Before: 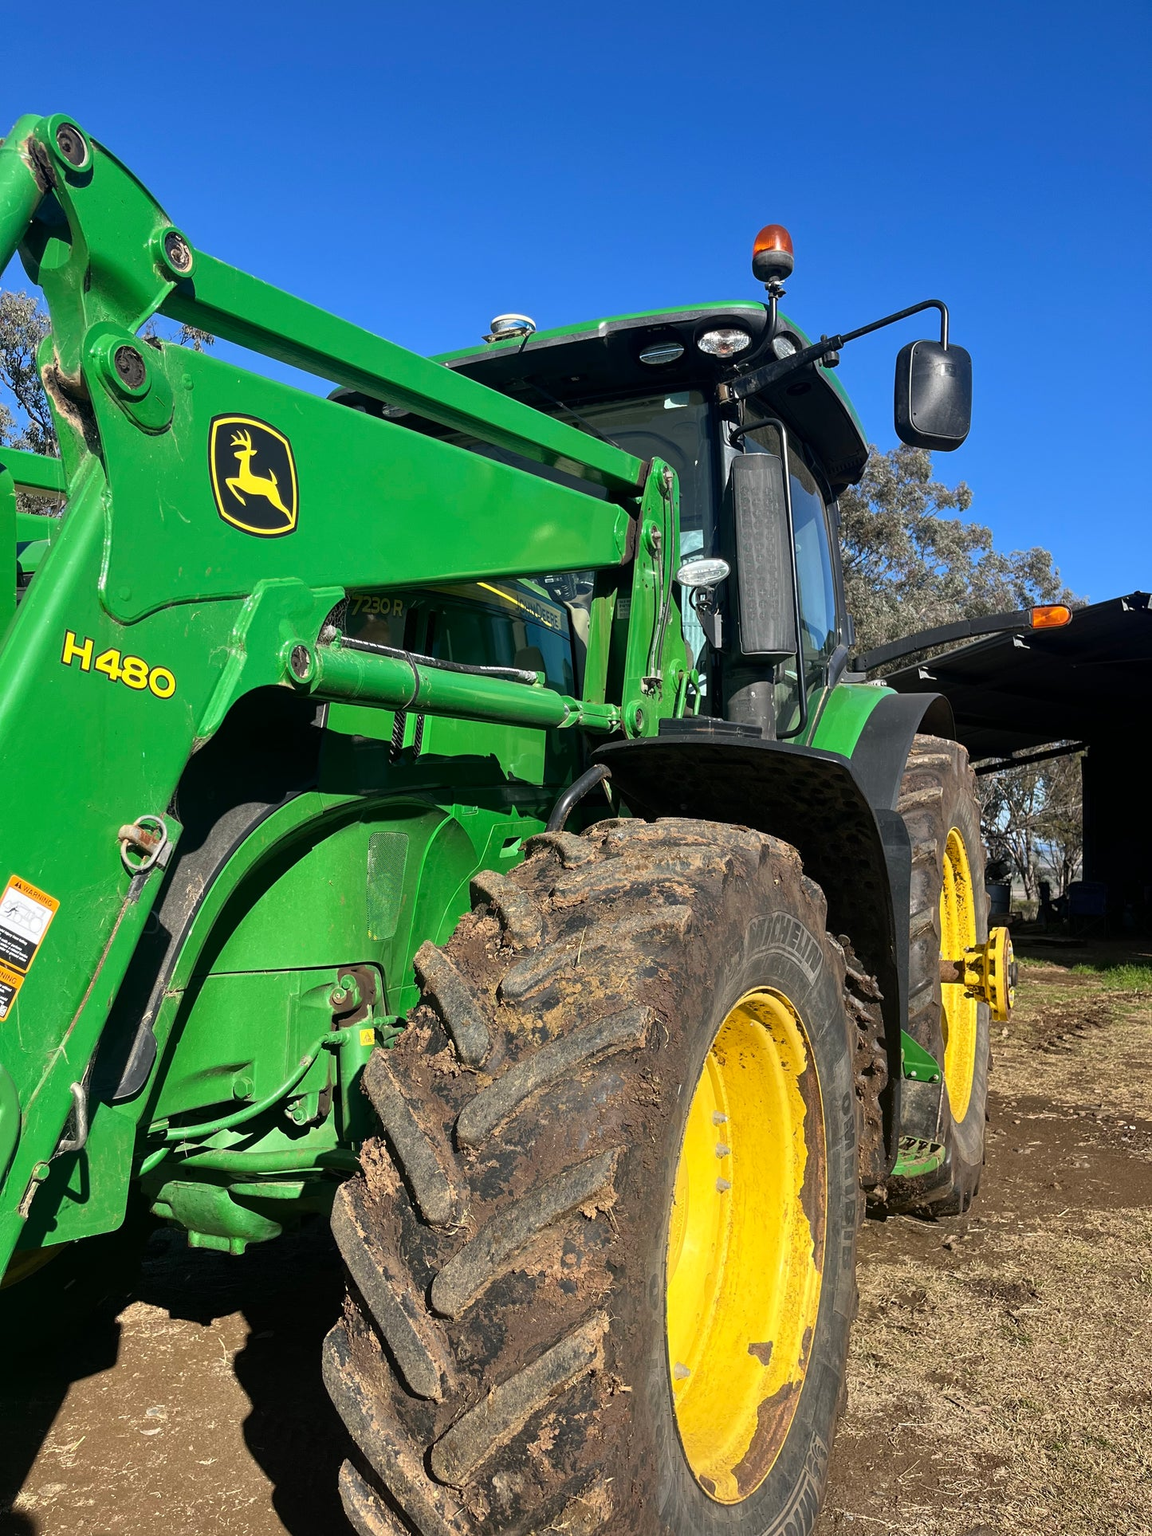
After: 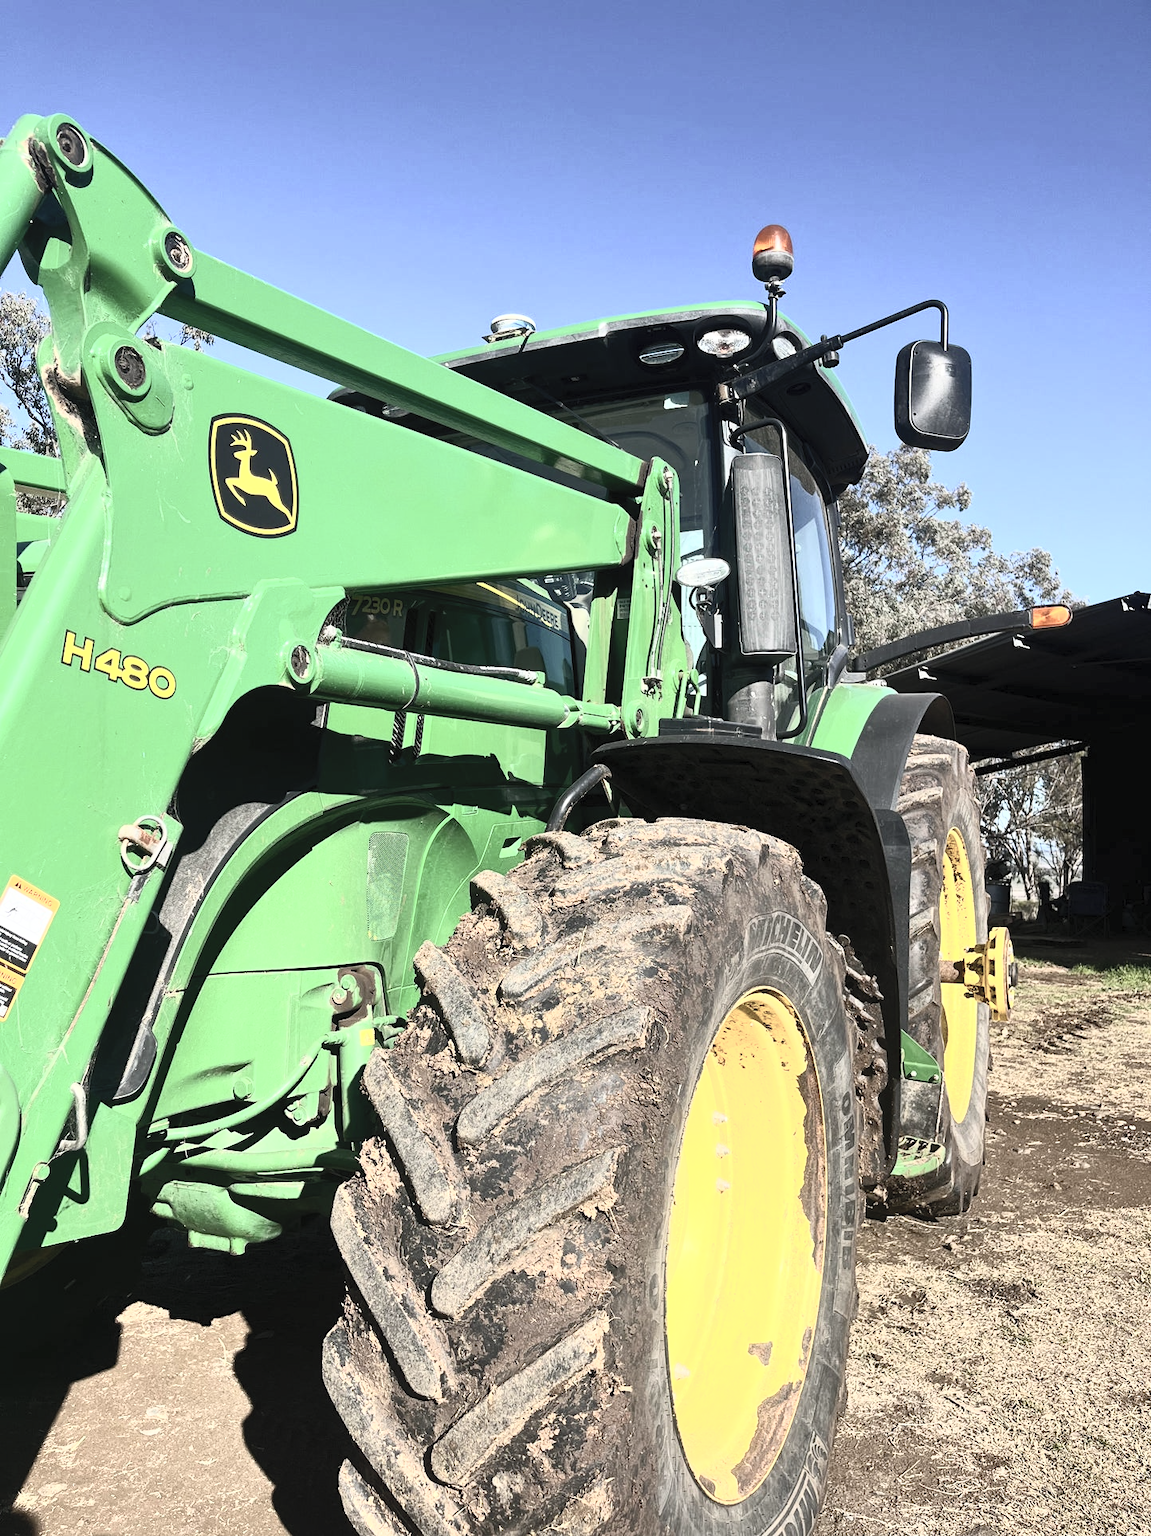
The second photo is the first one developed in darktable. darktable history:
white balance: emerald 1
contrast brightness saturation: contrast 0.57, brightness 0.57, saturation -0.34
